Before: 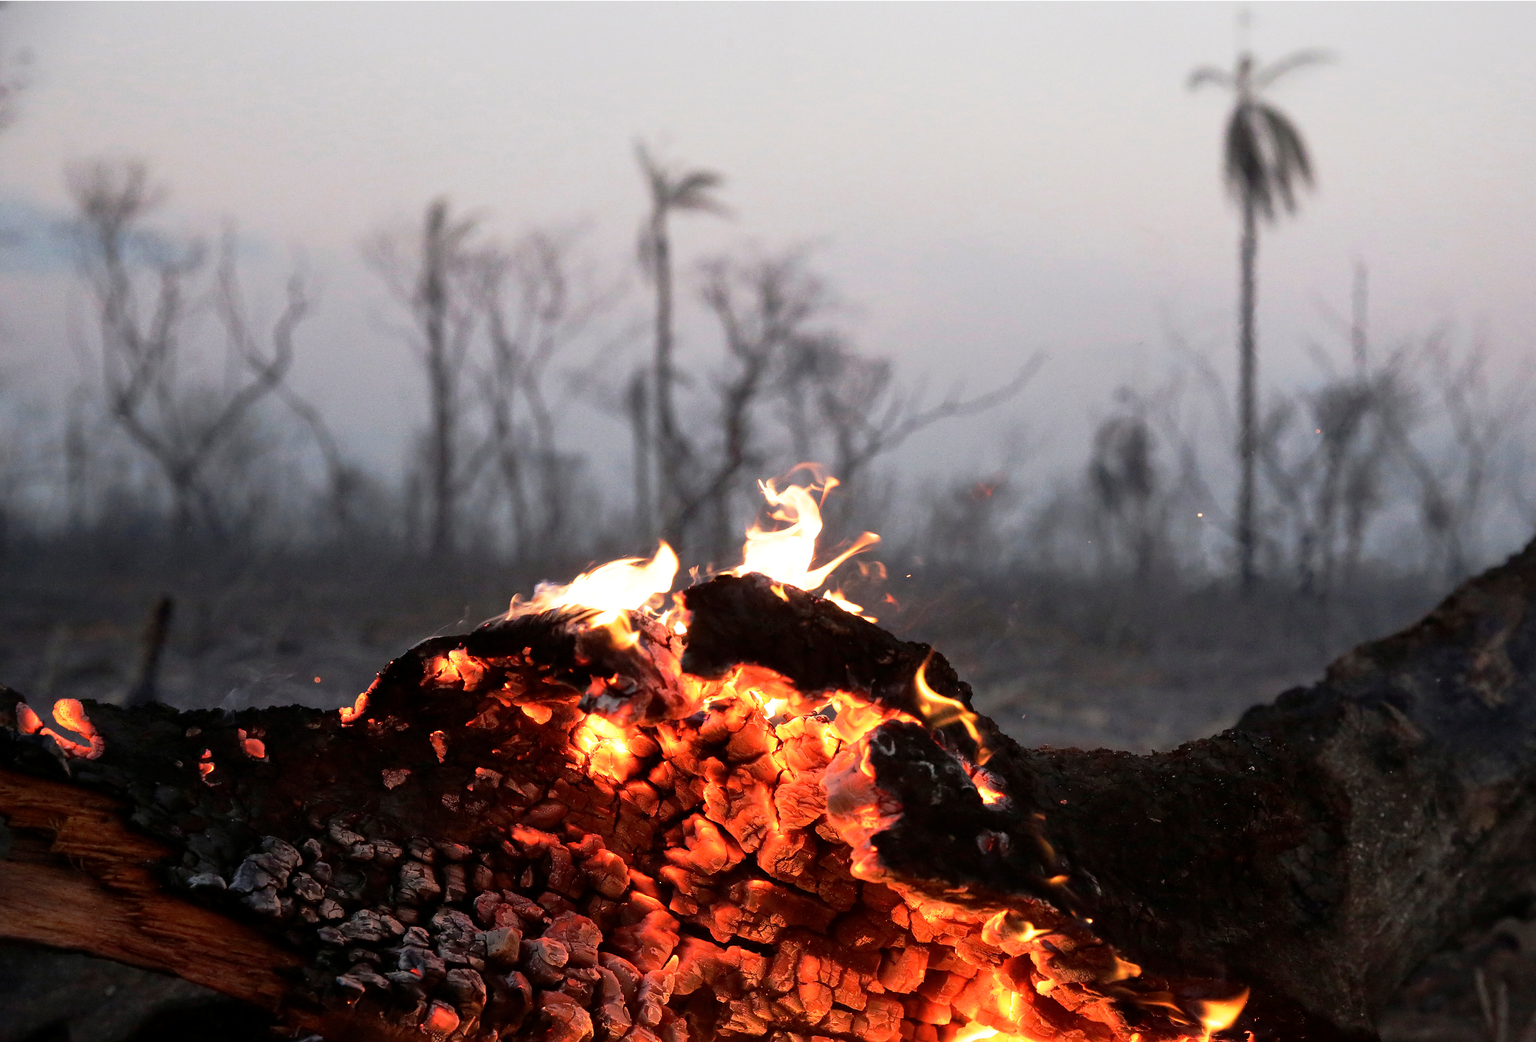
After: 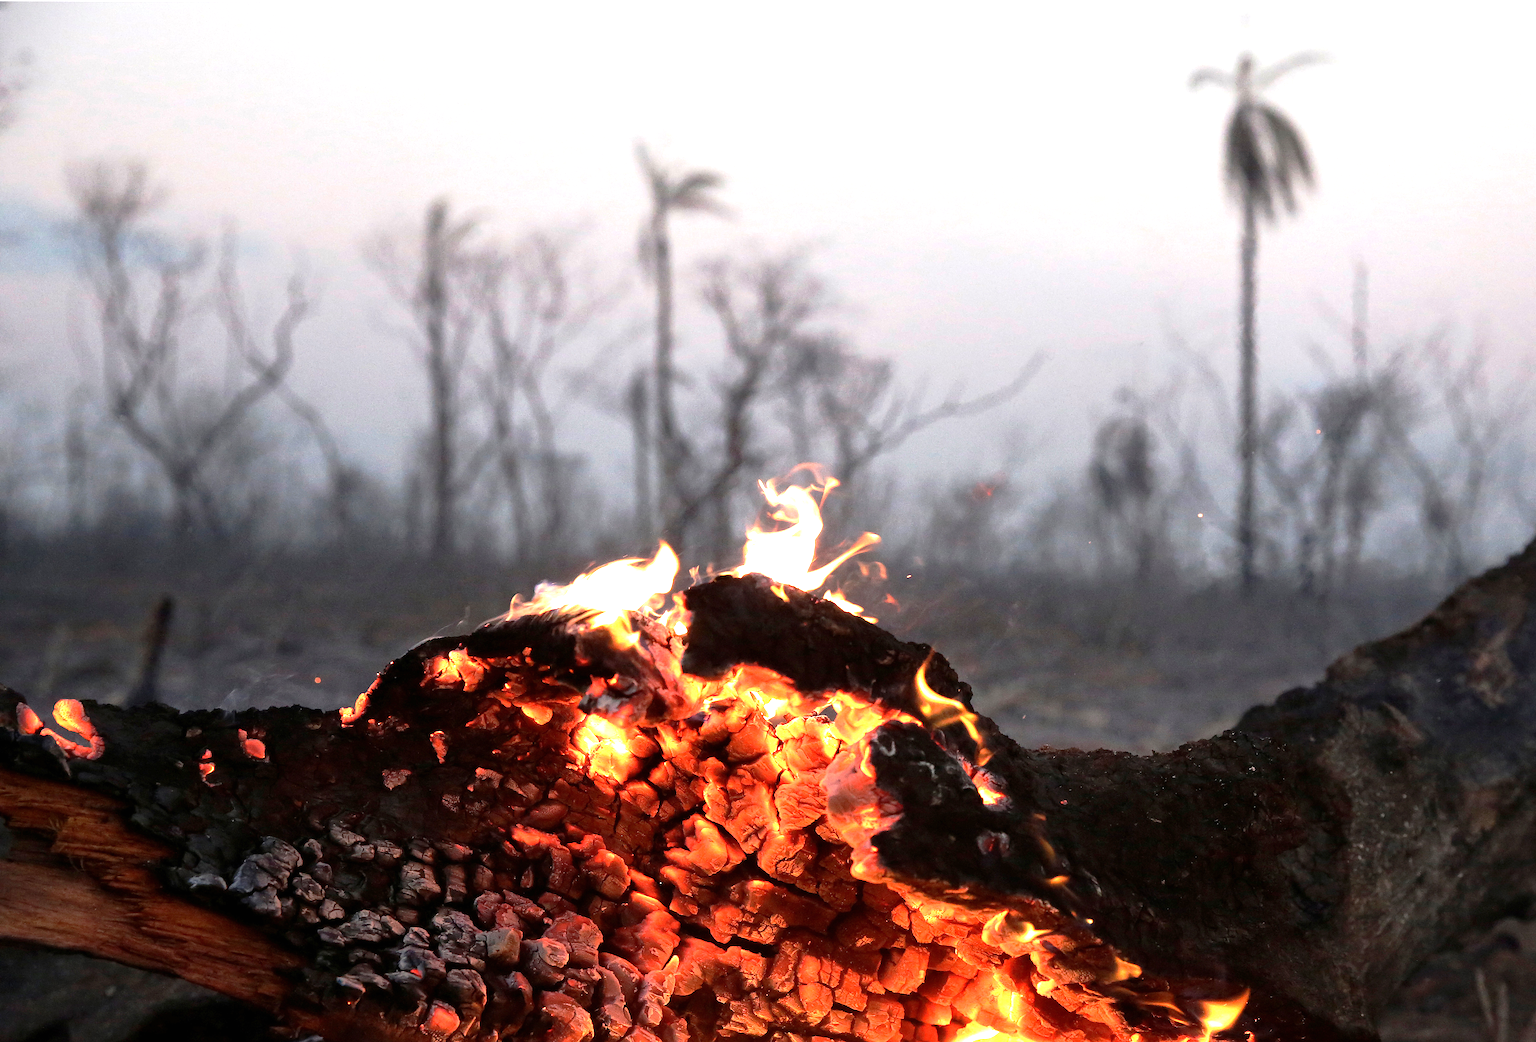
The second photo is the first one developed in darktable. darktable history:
exposure: black level correction 0, exposure 0.696 EV, compensate highlight preservation false
